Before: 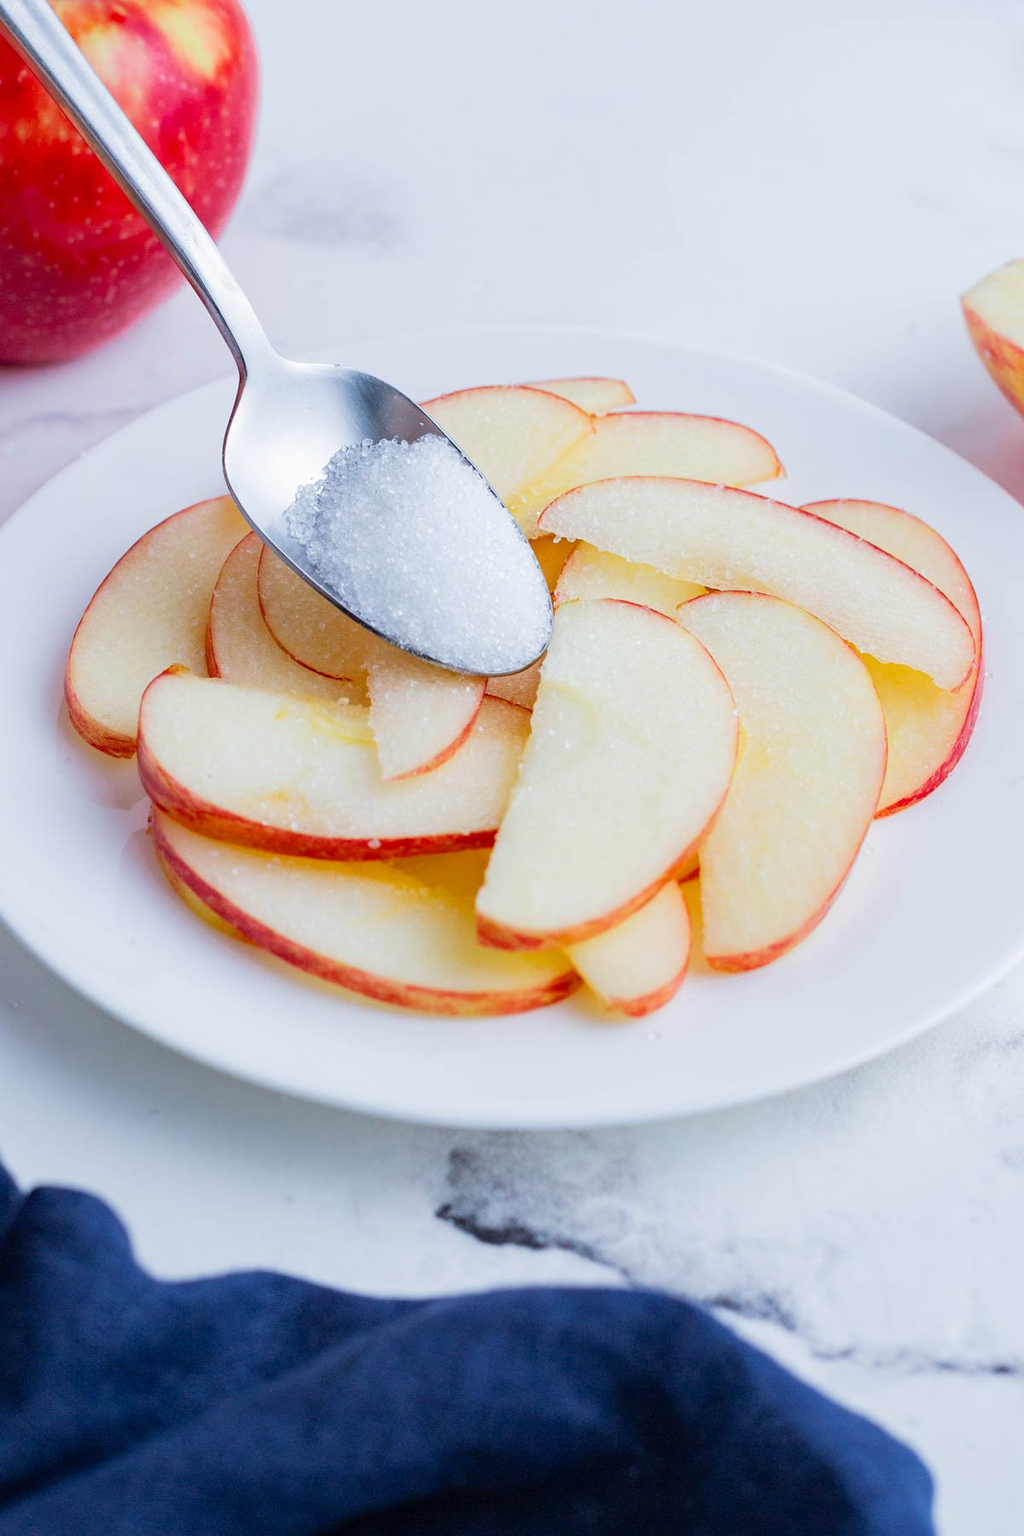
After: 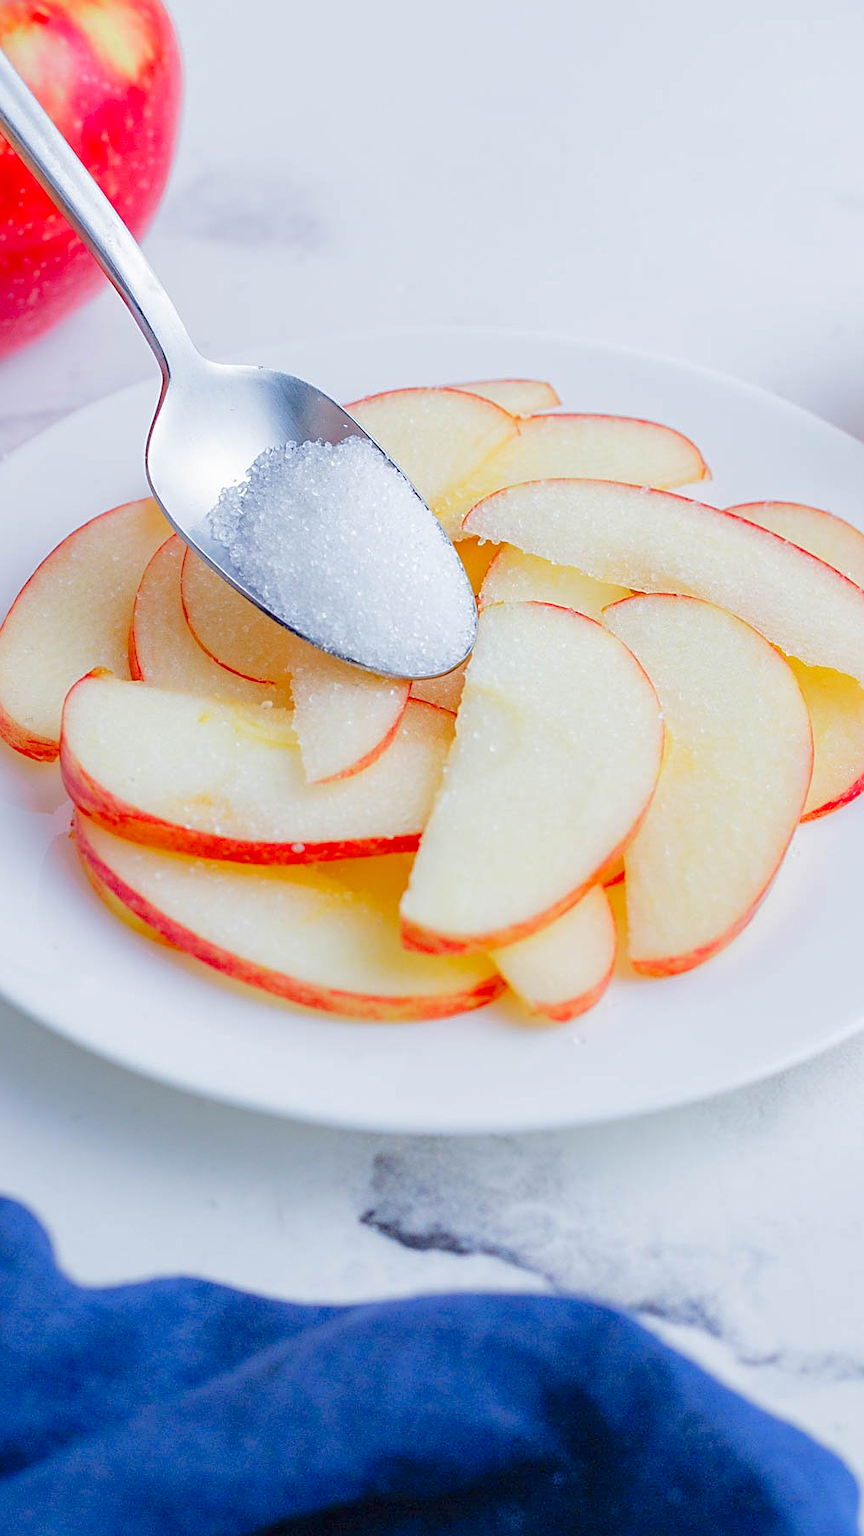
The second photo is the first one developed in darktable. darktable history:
crop: left 7.598%, right 7.873%
sharpen: on, module defaults
tone curve: curves: ch0 [(0, 0) (0.004, 0.008) (0.077, 0.156) (0.169, 0.29) (0.774, 0.774) (1, 1)], color space Lab, linked channels, preserve colors none
